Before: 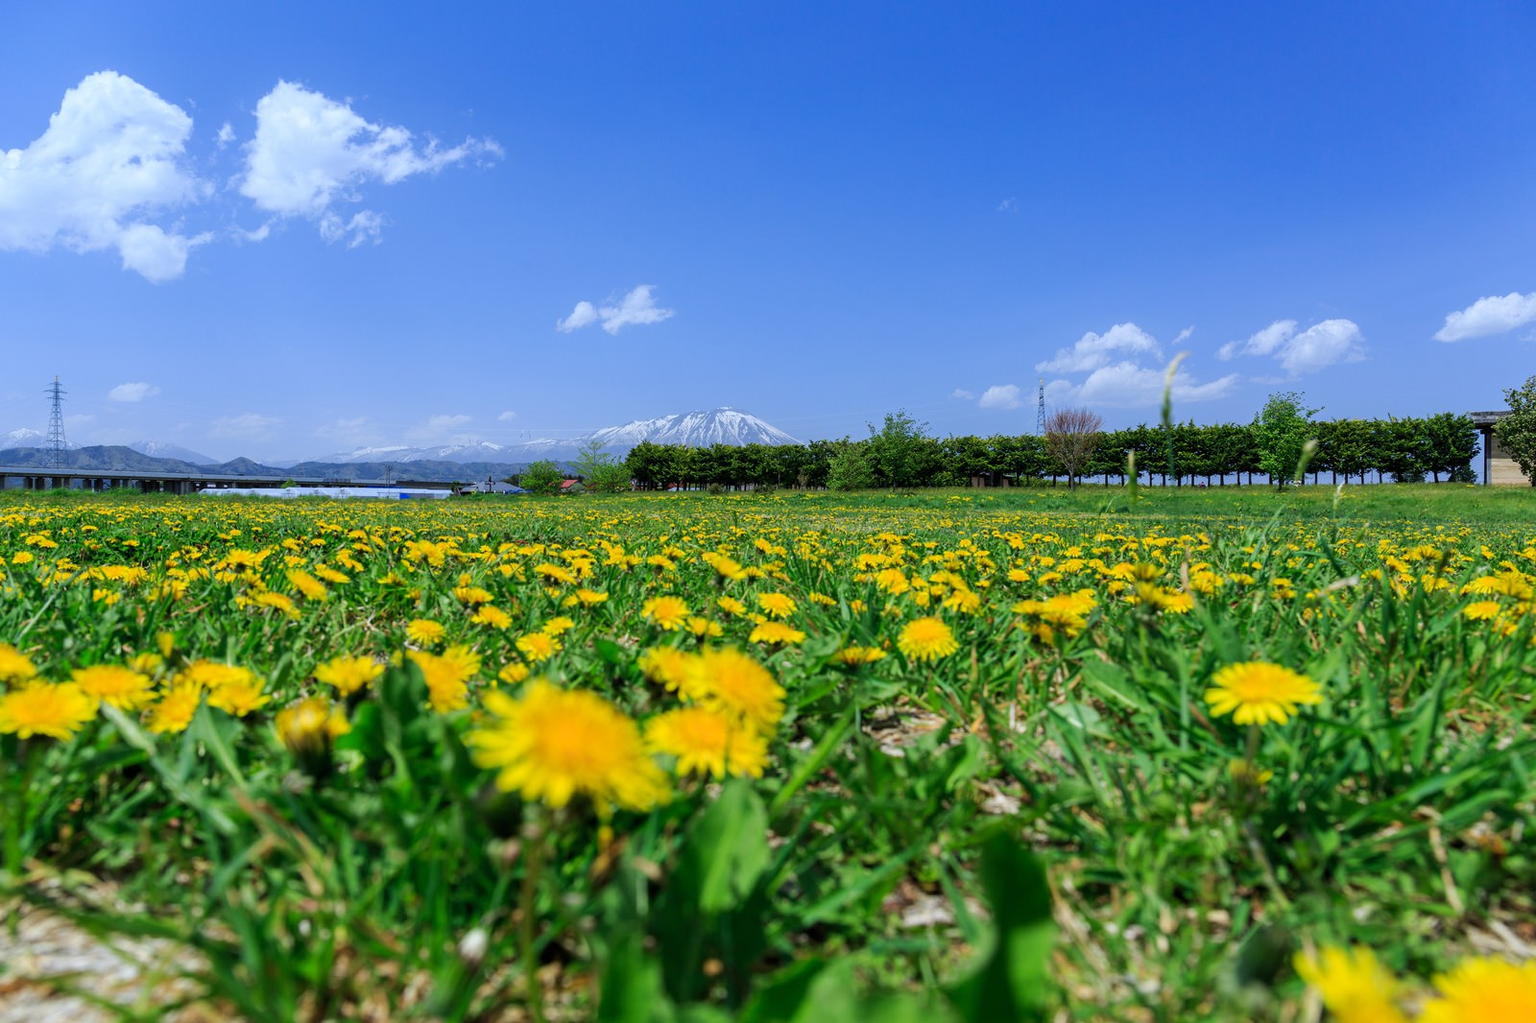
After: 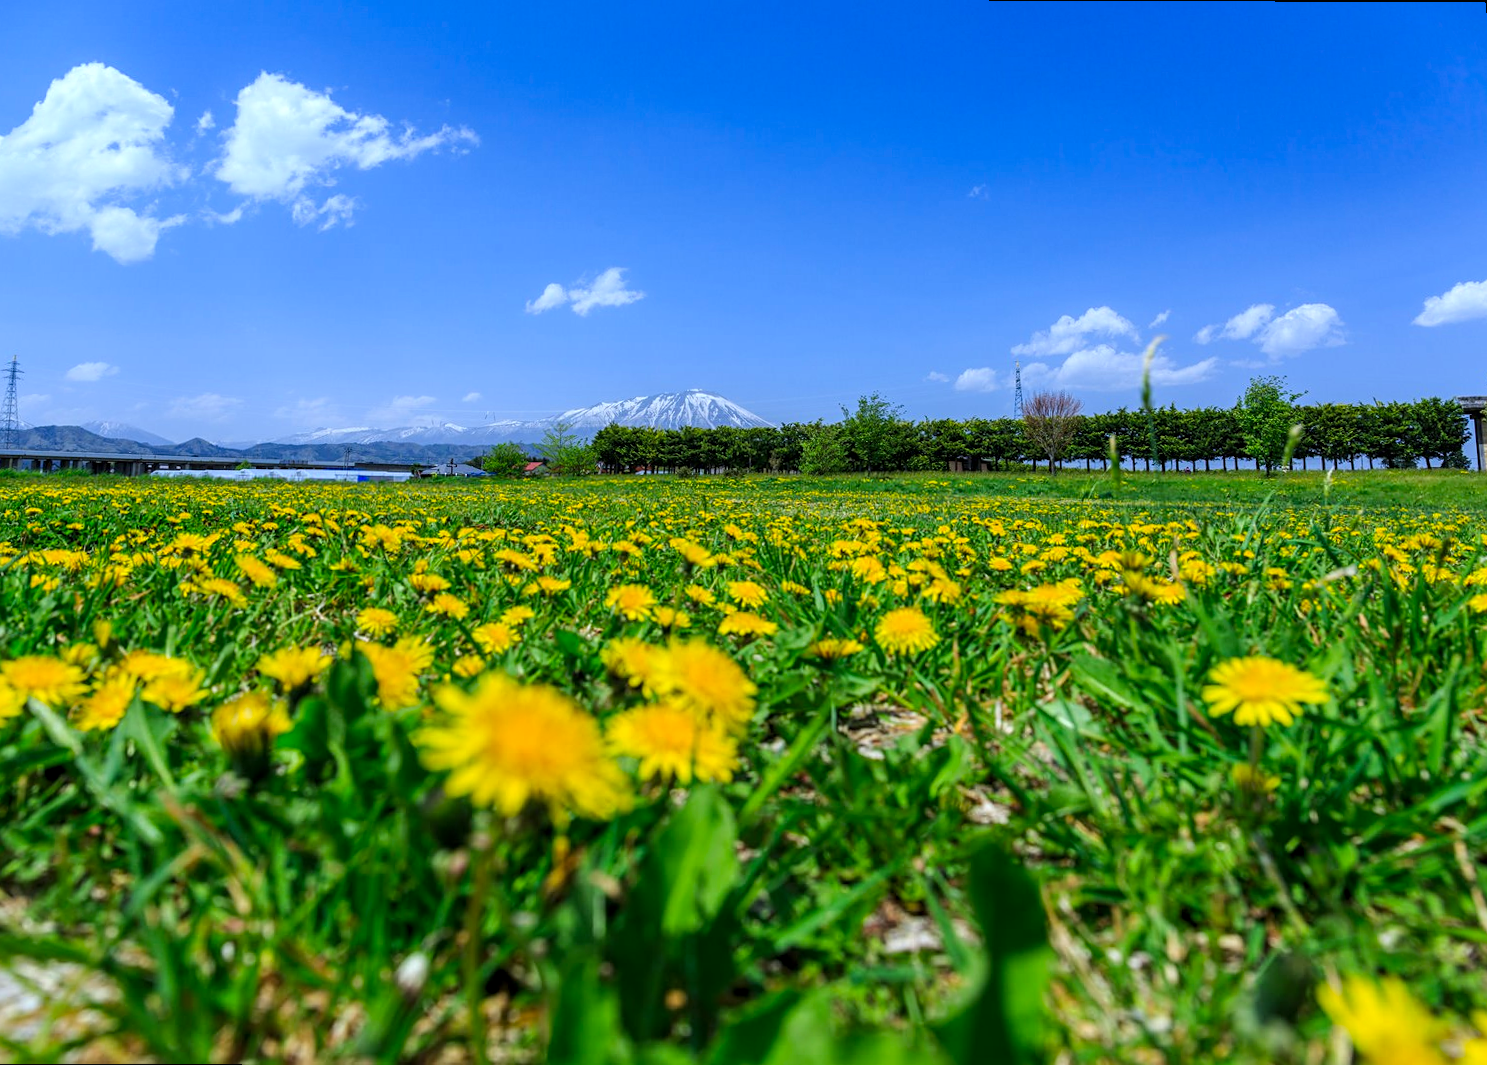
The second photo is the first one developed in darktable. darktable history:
sharpen: amount 0.2
white balance: red 0.982, blue 1.018
color balance rgb: perceptual saturation grading › global saturation 20%, global vibrance 10%
local contrast: on, module defaults
rotate and perspective: rotation 0.215°, lens shift (vertical) -0.139, crop left 0.069, crop right 0.939, crop top 0.002, crop bottom 0.996
exposure: black level correction -0.003, exposure 0.04 EV, compensate highlight preservation false
